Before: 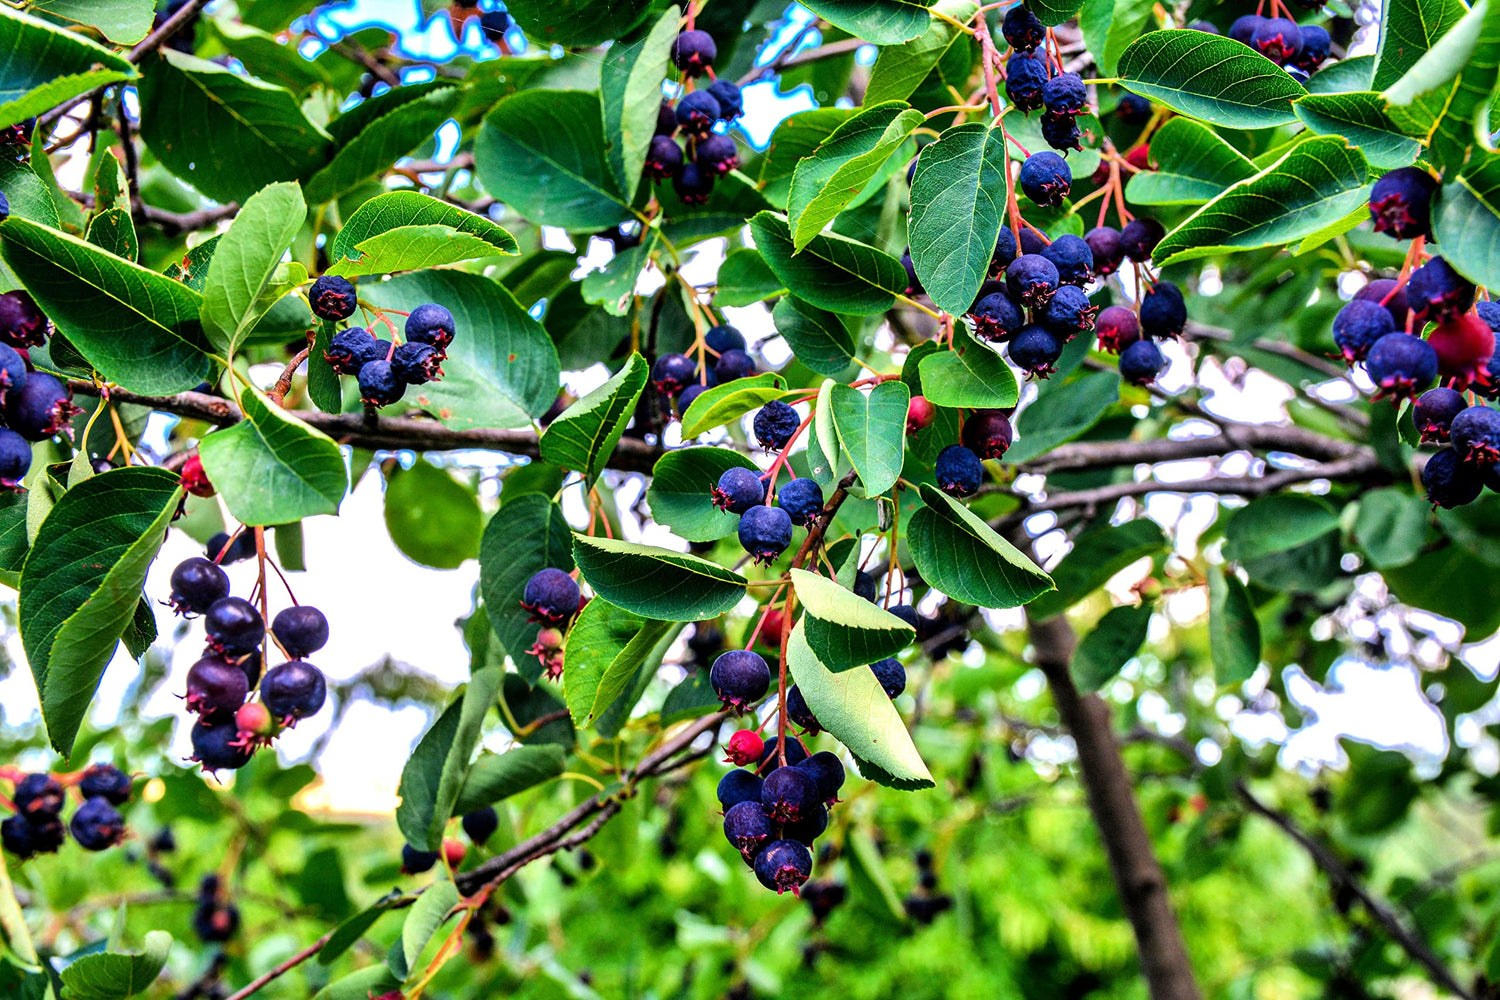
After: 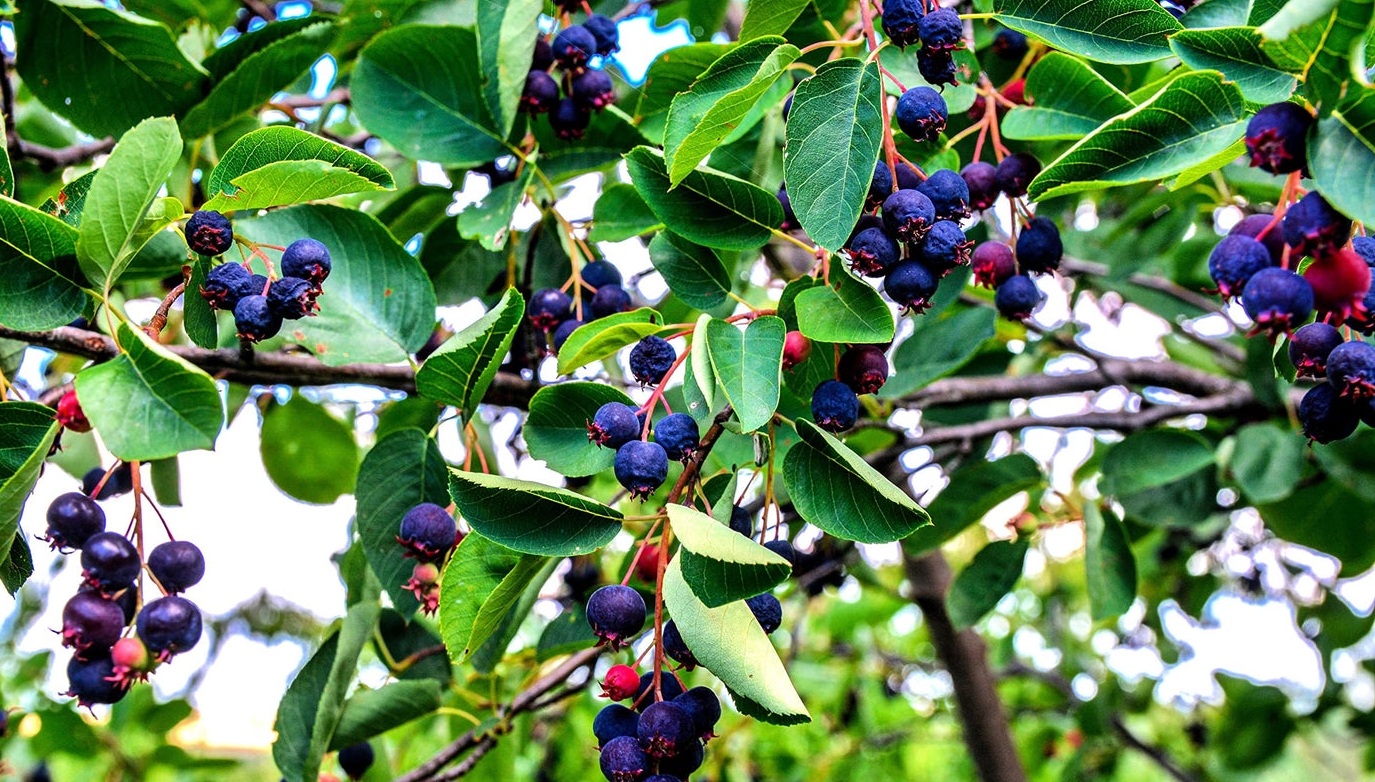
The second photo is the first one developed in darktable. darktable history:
crop: left 8.326%, top 6.557%, bottom 15.238%
